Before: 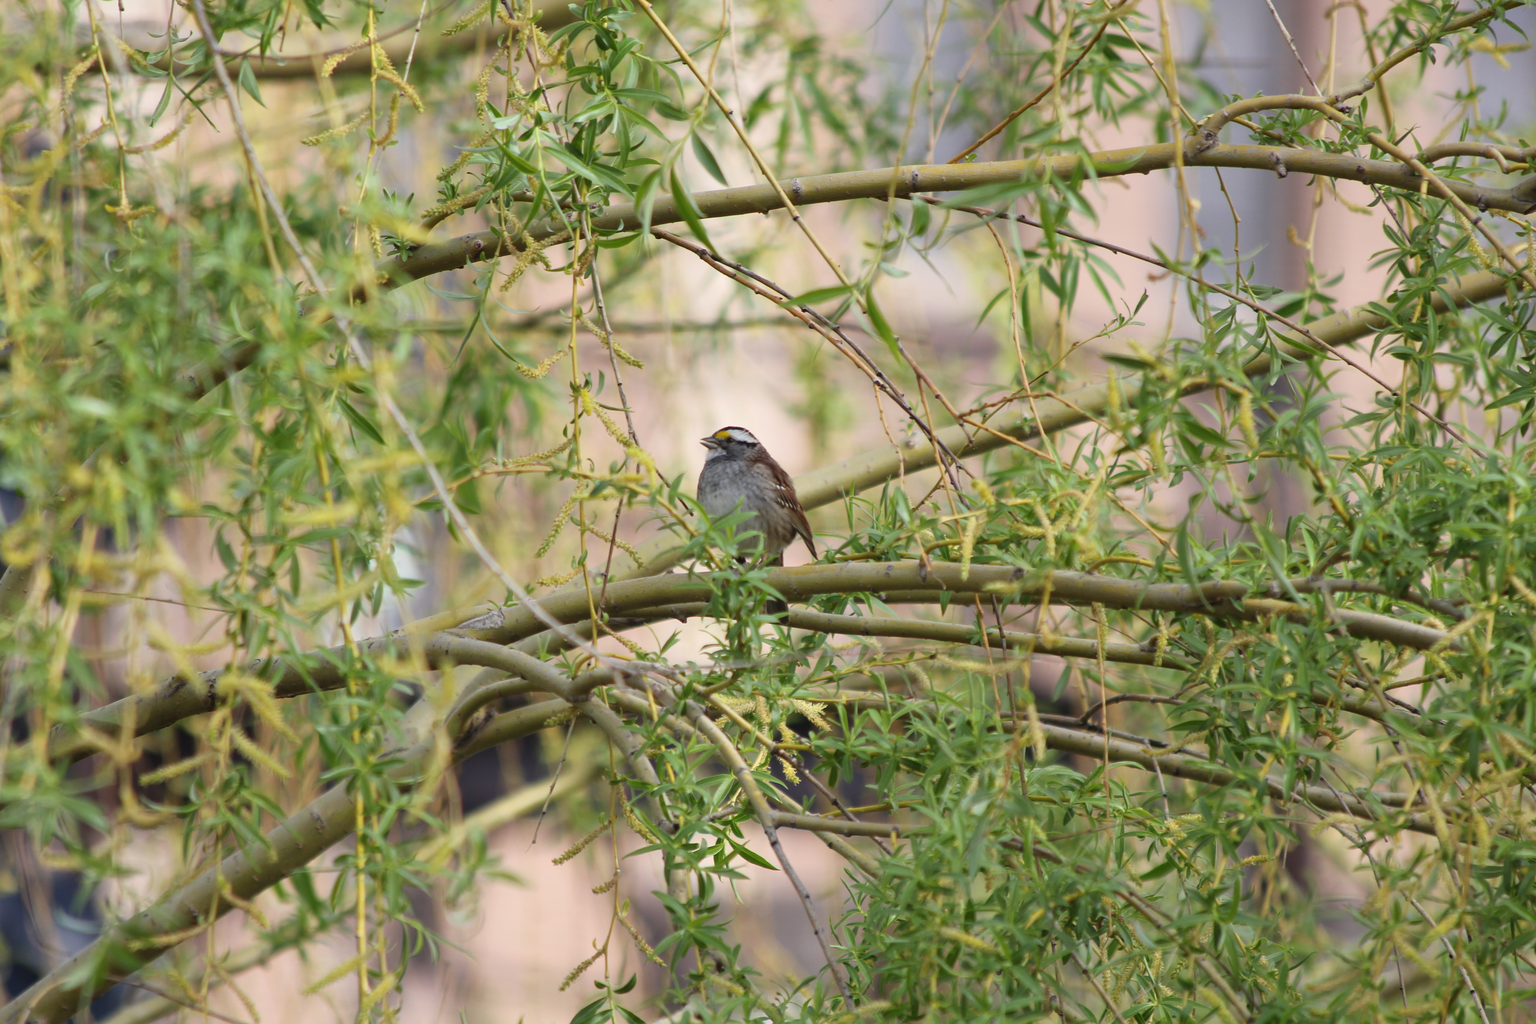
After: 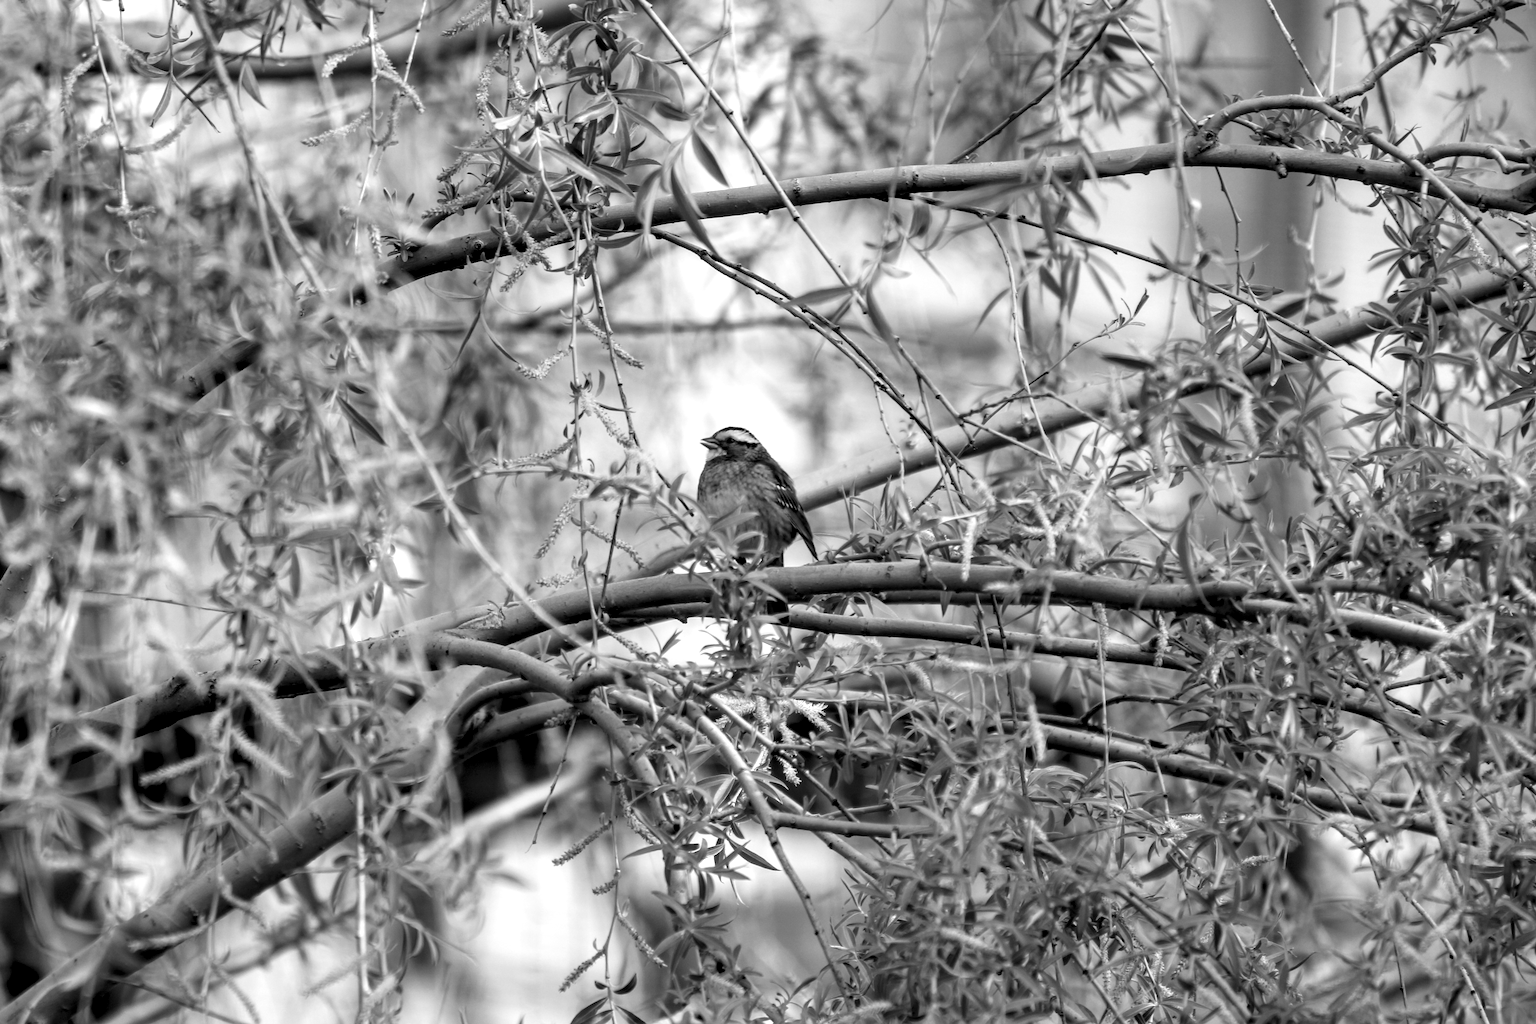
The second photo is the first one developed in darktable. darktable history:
monochrome: on, module defaults
local contrast: highlights 80%, shadows 57%, detail 175%, midtone range 0.602
